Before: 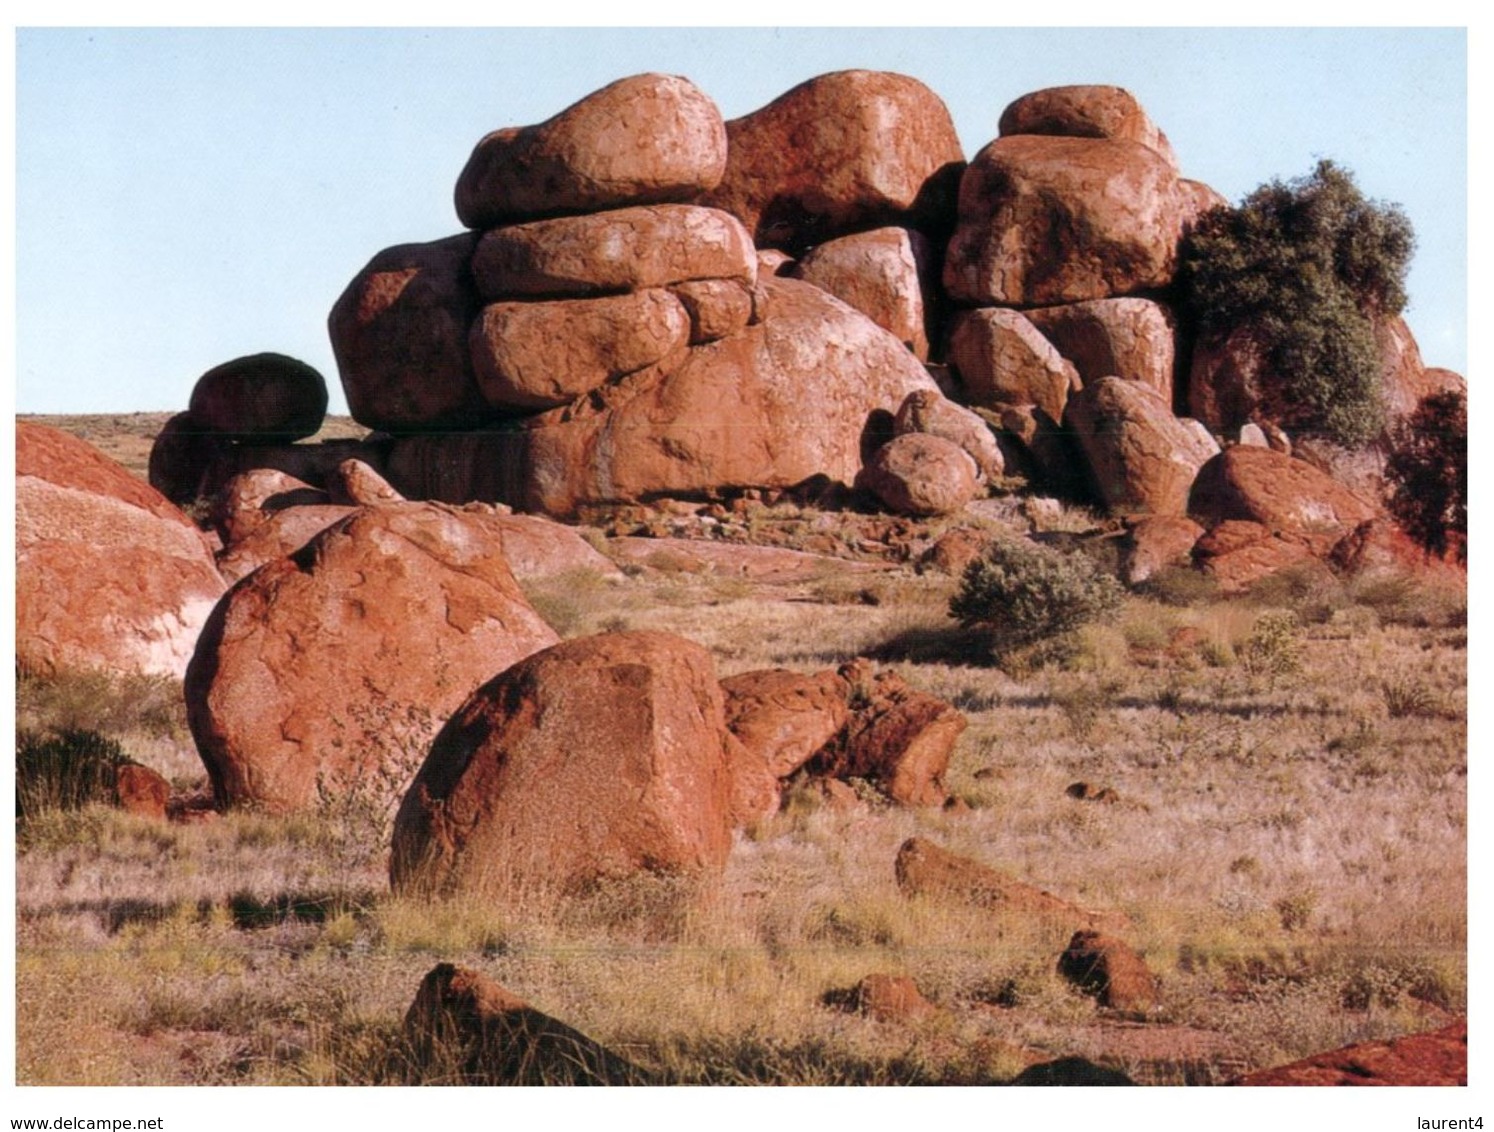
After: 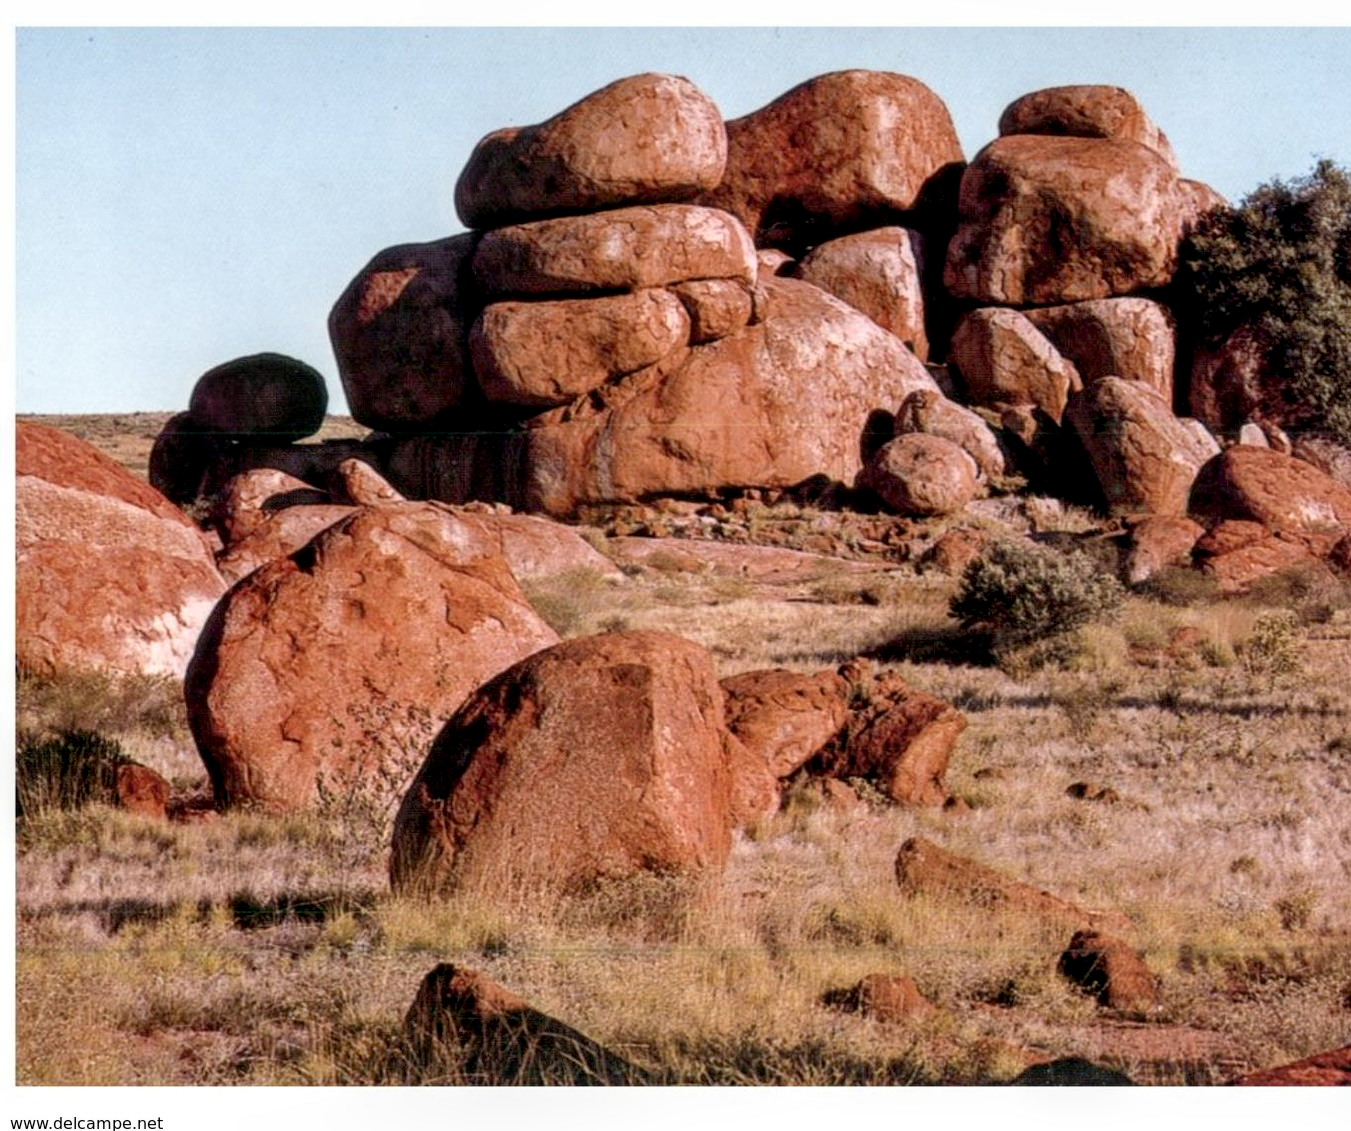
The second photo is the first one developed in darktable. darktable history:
local contrast: detail 130%
exposure: black level correction 0.009, compensate exposure bias true, compensate highlight preservation false
crop: right 9.513%, bottom 0.02%
